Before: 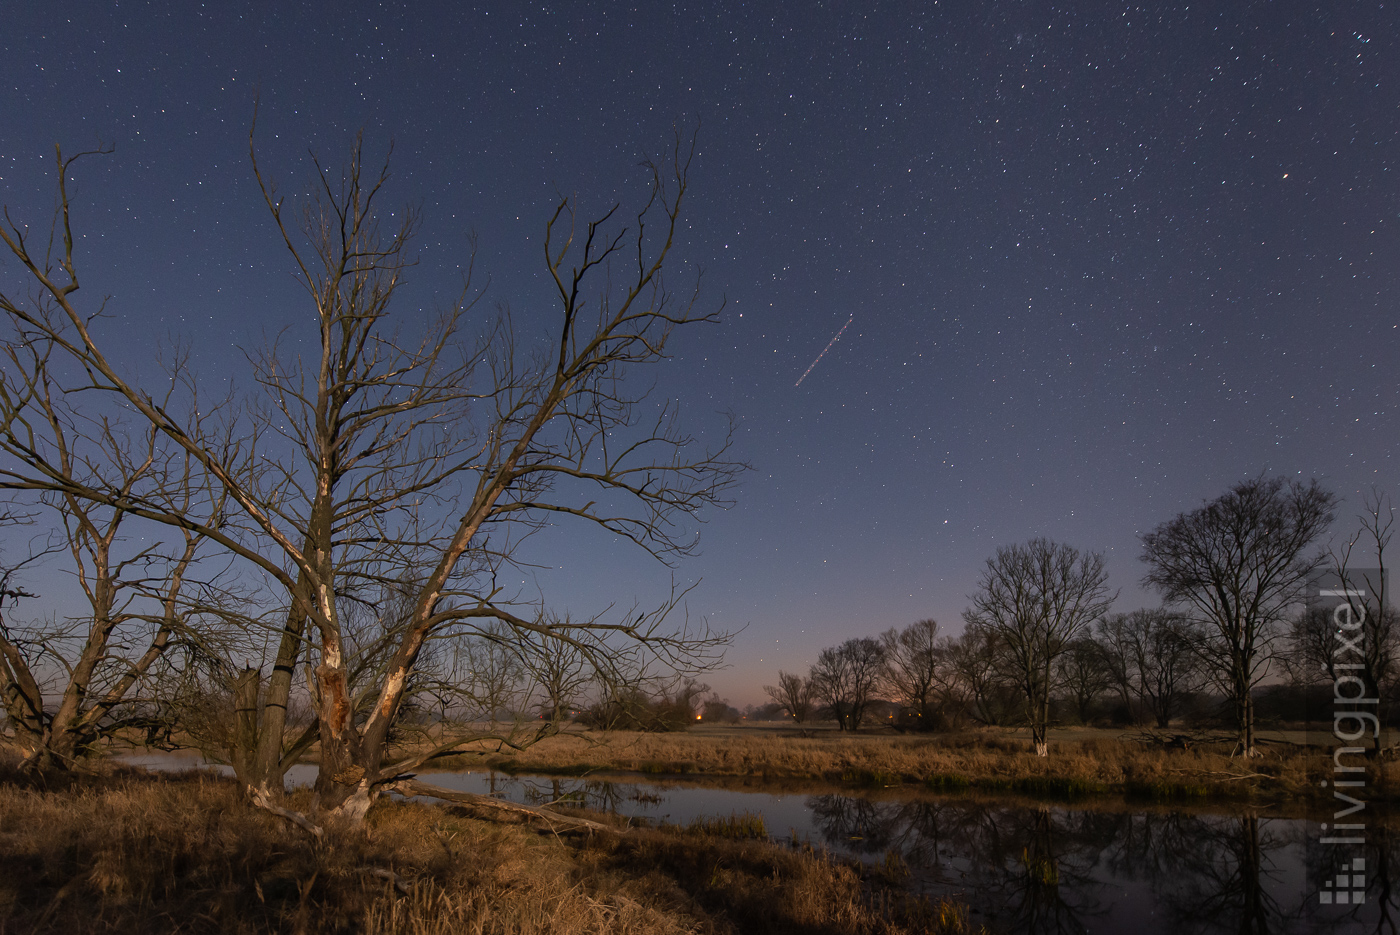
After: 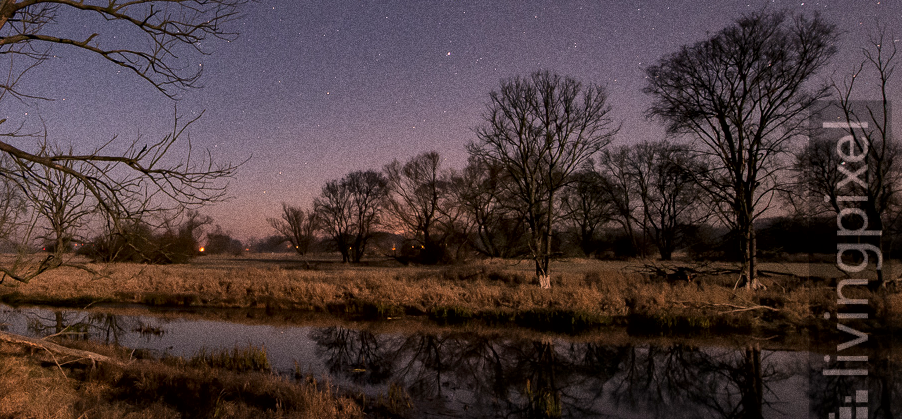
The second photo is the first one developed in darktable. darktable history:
grain: coarseness 0.09 ISO, strength 40%
local contrast: mode bilateral grid, contrast 20, coarseness 50, detail 171%, midtone range 0.2
crop and rotate: left 35.509%, top 50.238%, bottom 4.934%
color correction: highlights a* 14.52, highlights b* 4.84
exposure: compensate highlight preservation false
